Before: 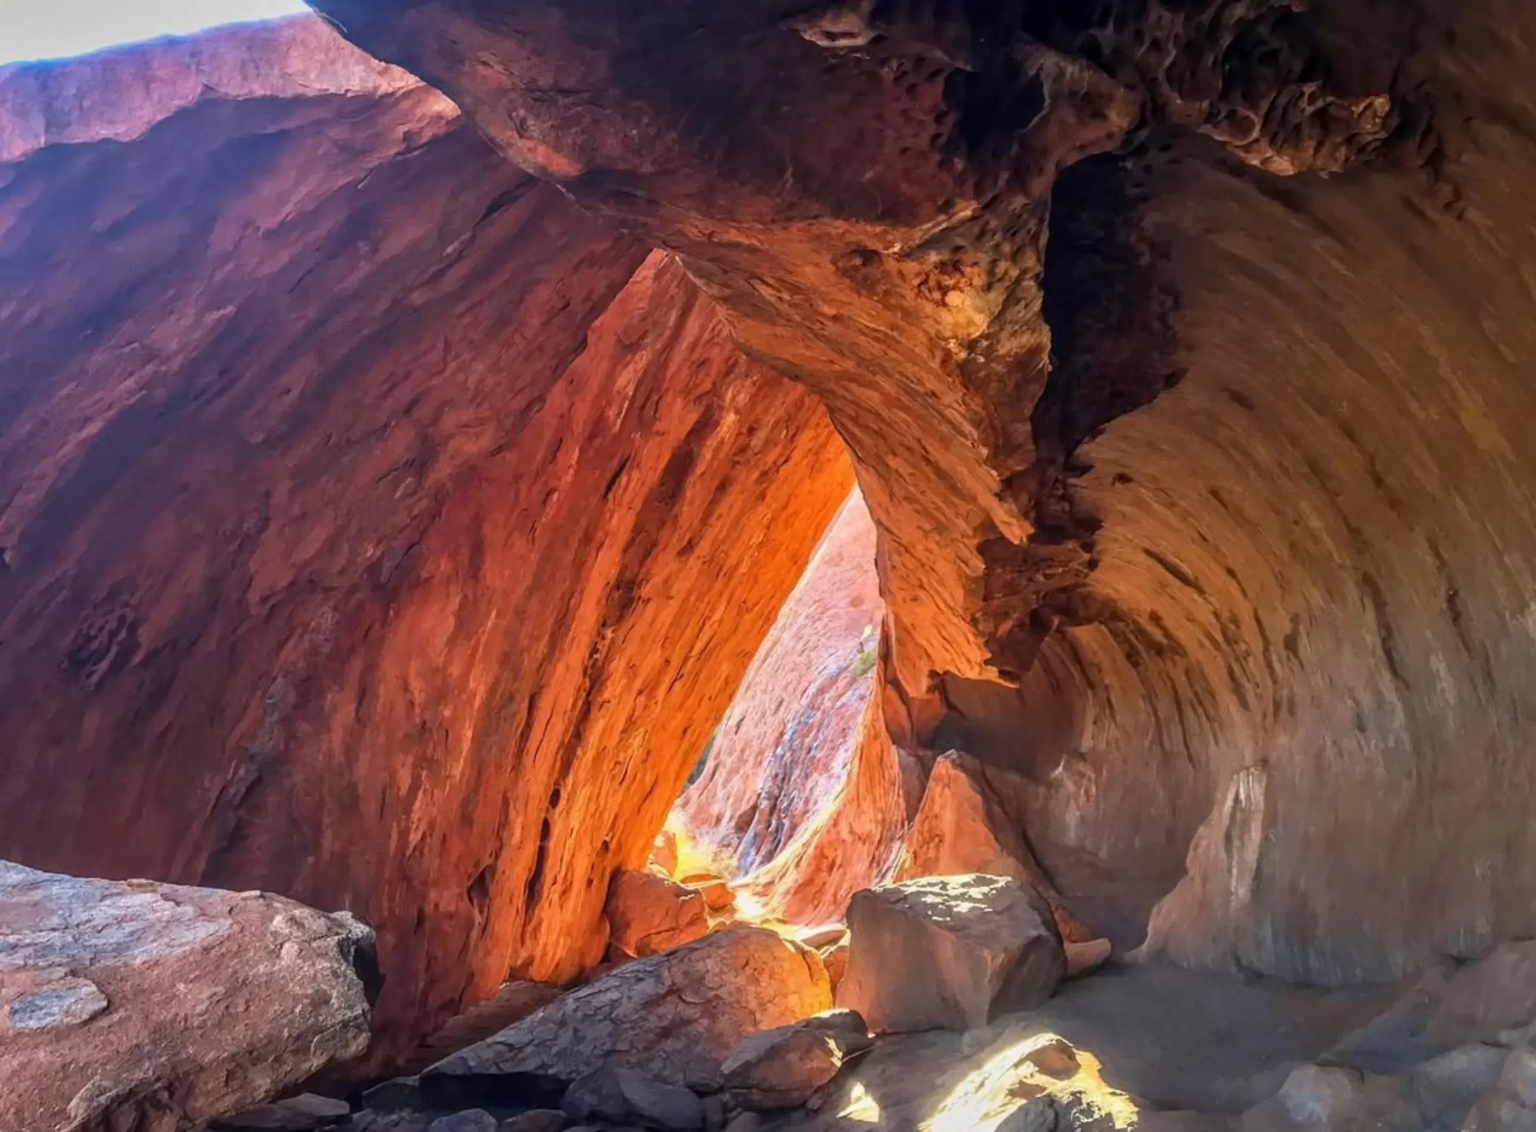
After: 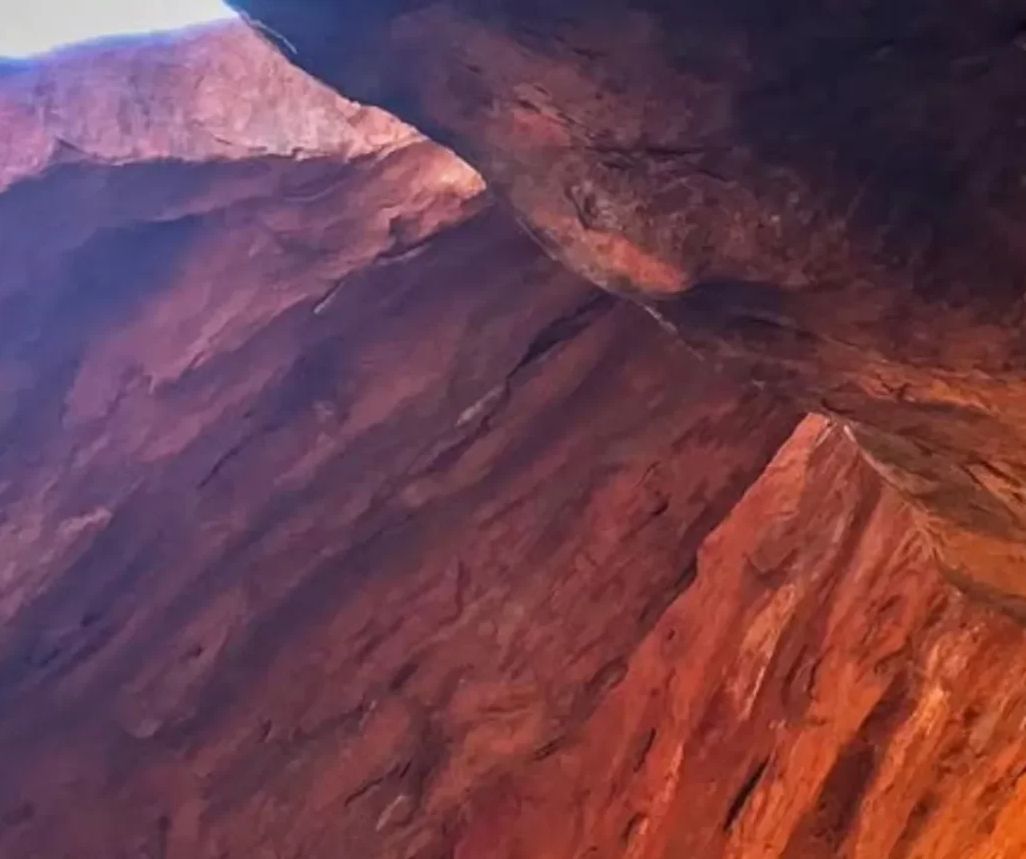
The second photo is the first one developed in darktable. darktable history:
crop and rotate: left 11.046%, top 0.093%, right 48.841%, bottom 54.334%
